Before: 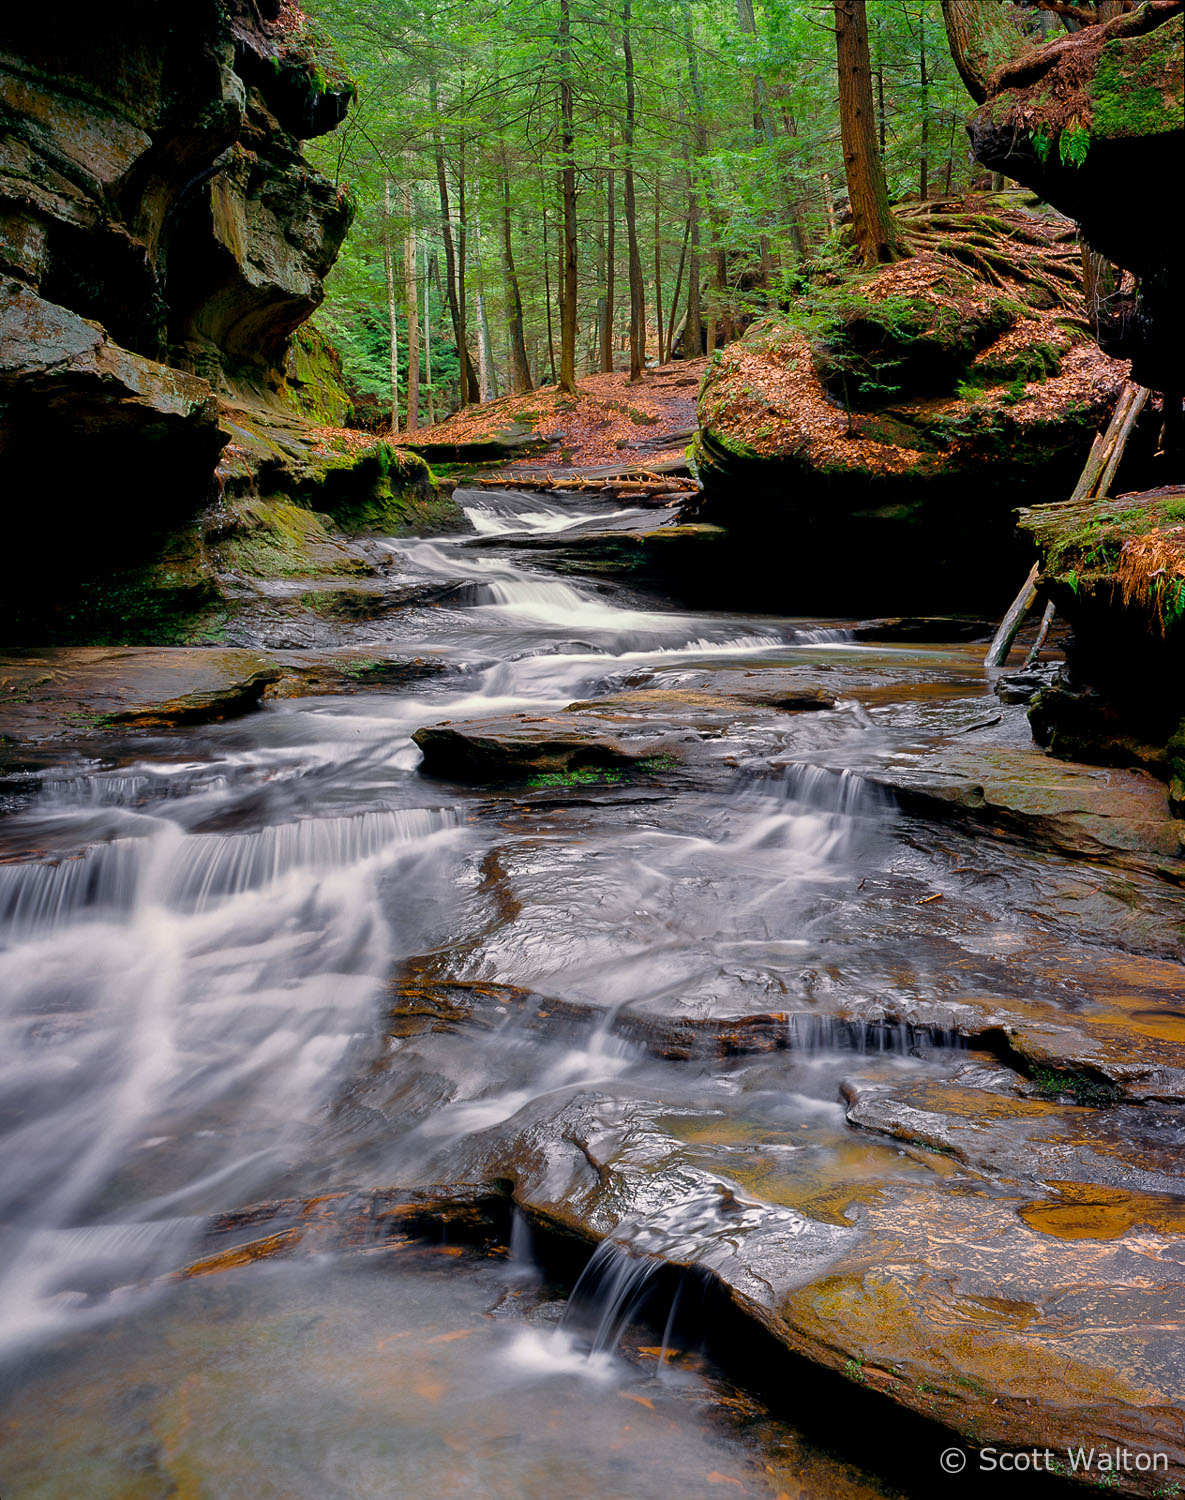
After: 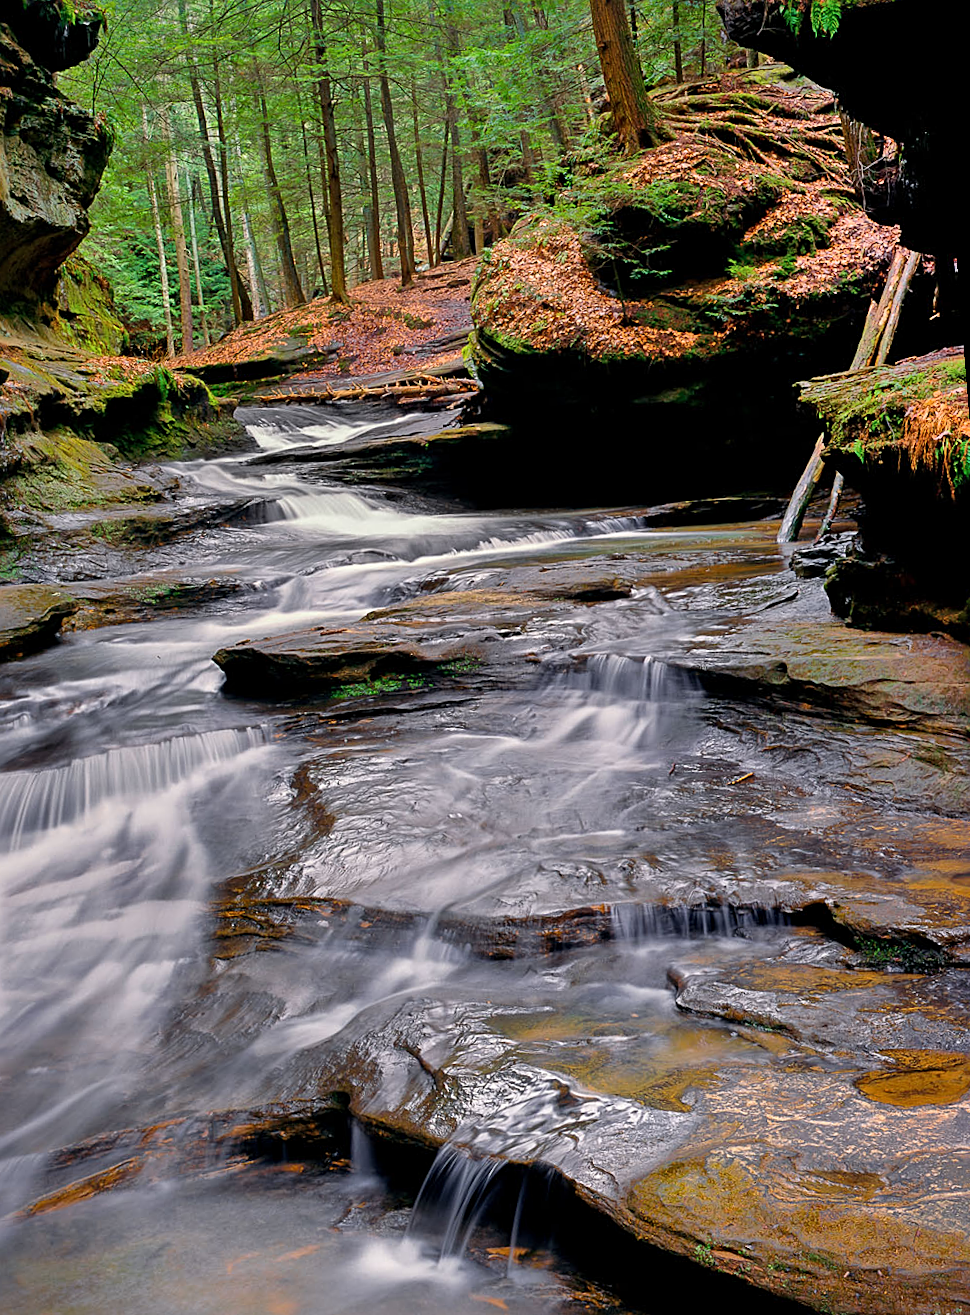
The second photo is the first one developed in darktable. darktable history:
sharpen: radius 2.529, amount 0.323
crop: left 16.145%
rotate and perspective: rotation -4.57°, crop left 0.054, crop right 0.944, crop top 0.087, crop bottom 0.914
shadows and highlights: radius 118.69, shadows 42.21, highlights -61.56, soften with gaussian
